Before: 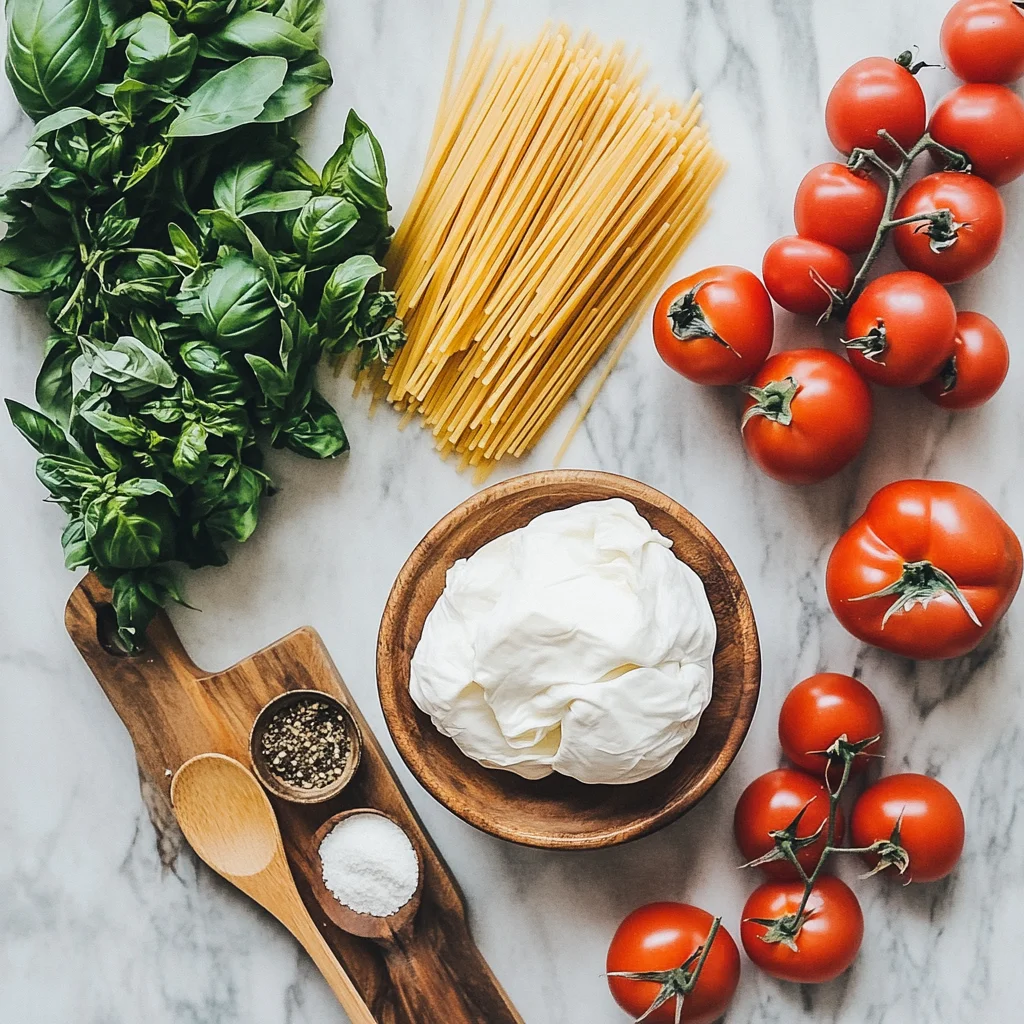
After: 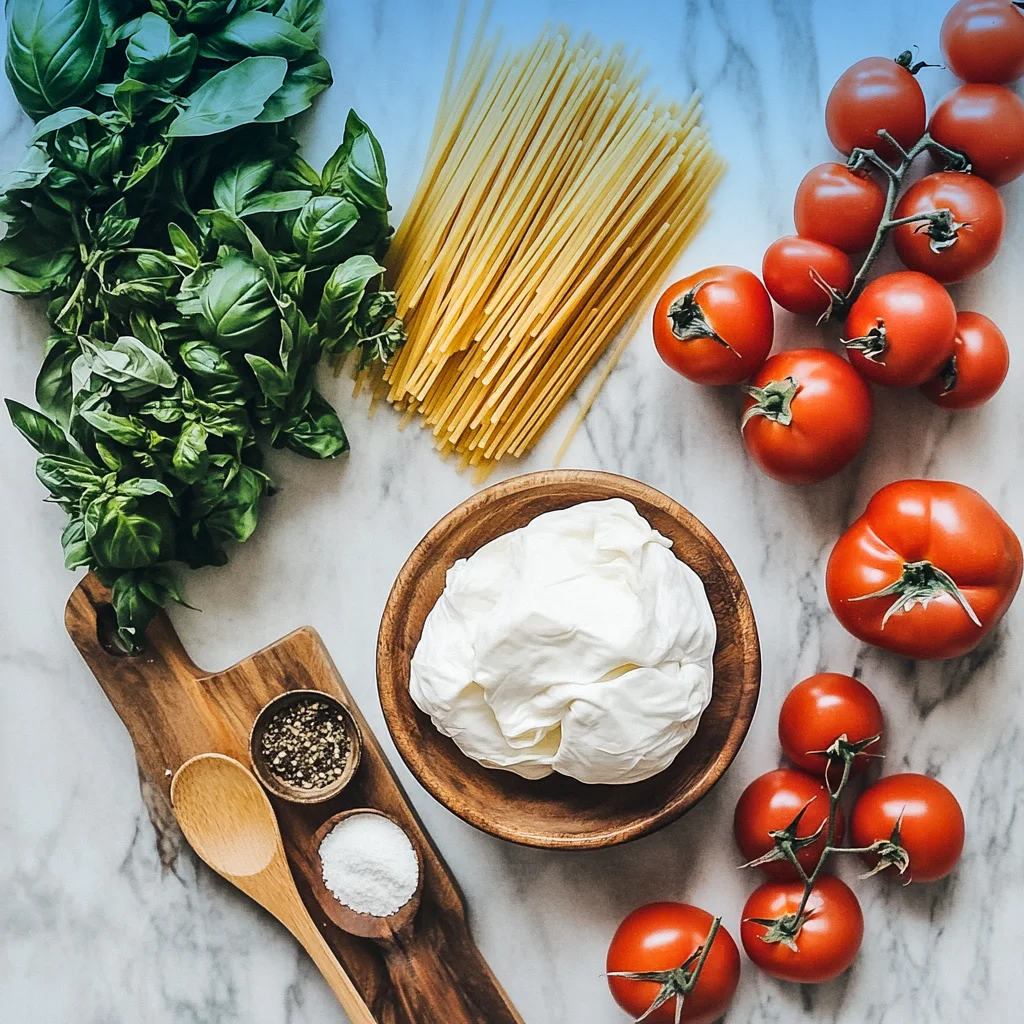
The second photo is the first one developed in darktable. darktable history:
graduated density: density 2.02 EV, hardness 44%, rotation 0.374°, offset 8.21, hue 208.8°, saturation 97%
local contrast: mode bilateral grid, contrast 20, coarseness 50, detail 132%, midtone range 0.2
